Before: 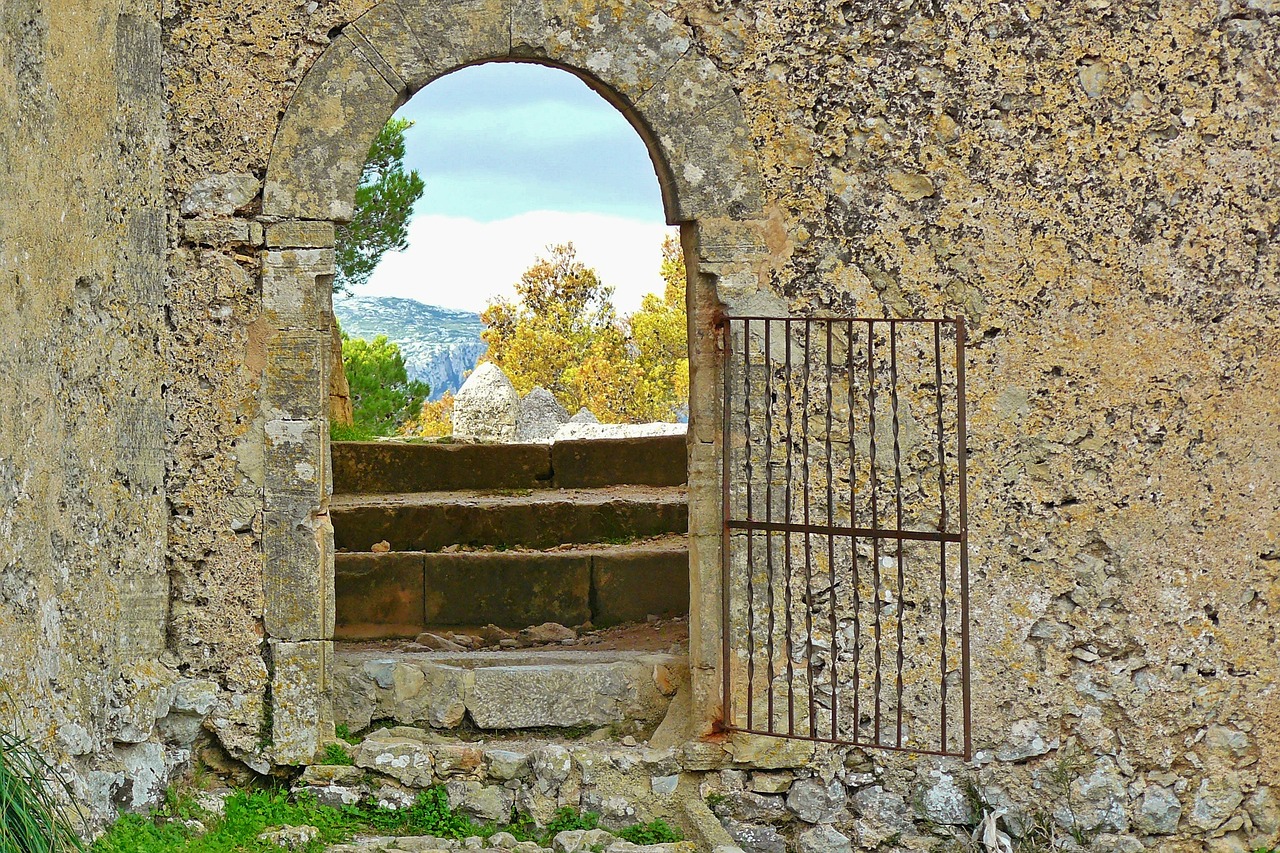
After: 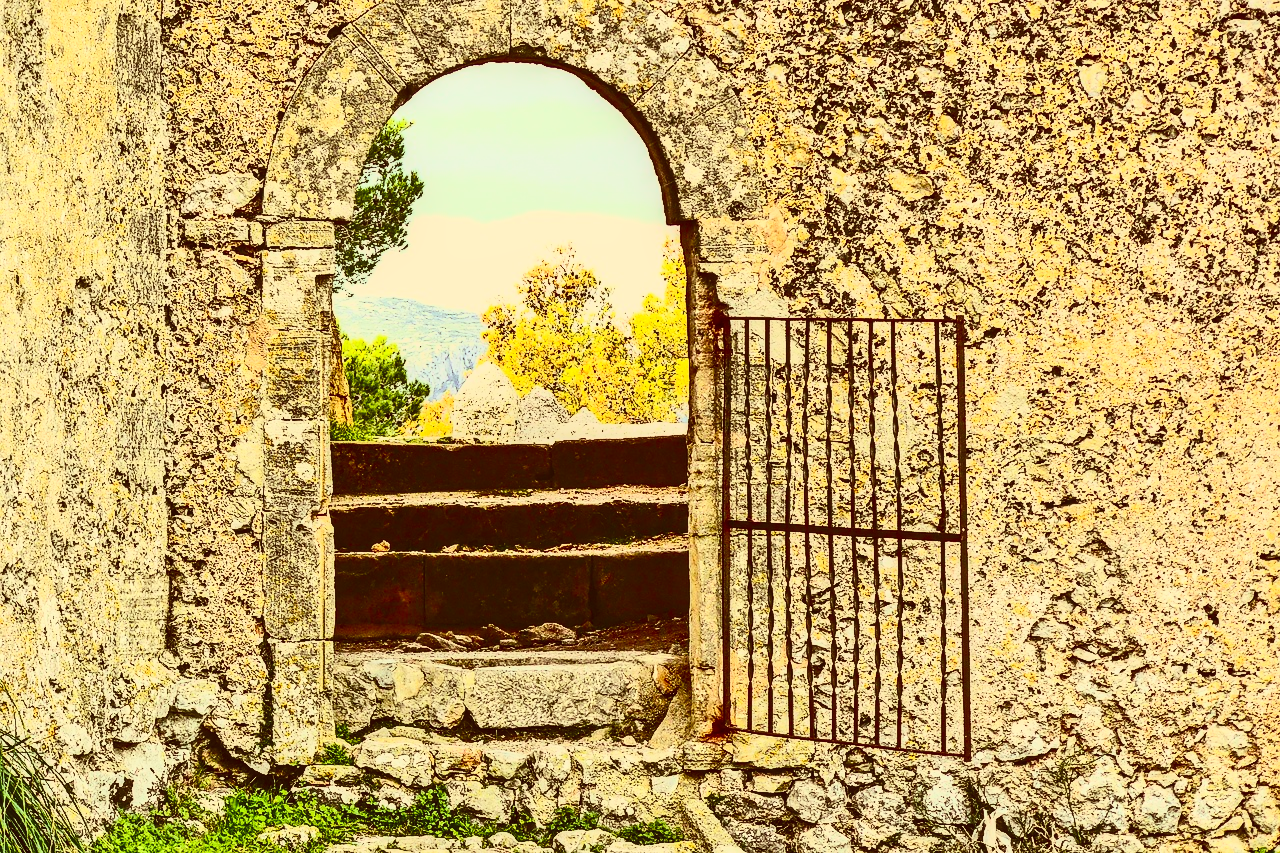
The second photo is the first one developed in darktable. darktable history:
local contrast: detail 130%
contrast brightness saturation: contrast 0.93, brightness 0.2
tone curve: curves: ch0 [(0, 0.023) (0.217, 0.19) (0.754, 0.801) (1, 0.977)]; ch1 [(0, 0) (0.392, 0.398) (0.5, 0.5) (0.521, 0.528) (0.56, 0.577) (1, 1)]; ch2 [(0, 0) (0.5, 0.5) (0.579, 0.561) (0.65, 0.657) (1, 1)], color space Lab, independent channels, preserve colors none
color correction: highlights a* 1.12, highlights b* 24.26, shadows a* 15.58, shadows b* 24.26
